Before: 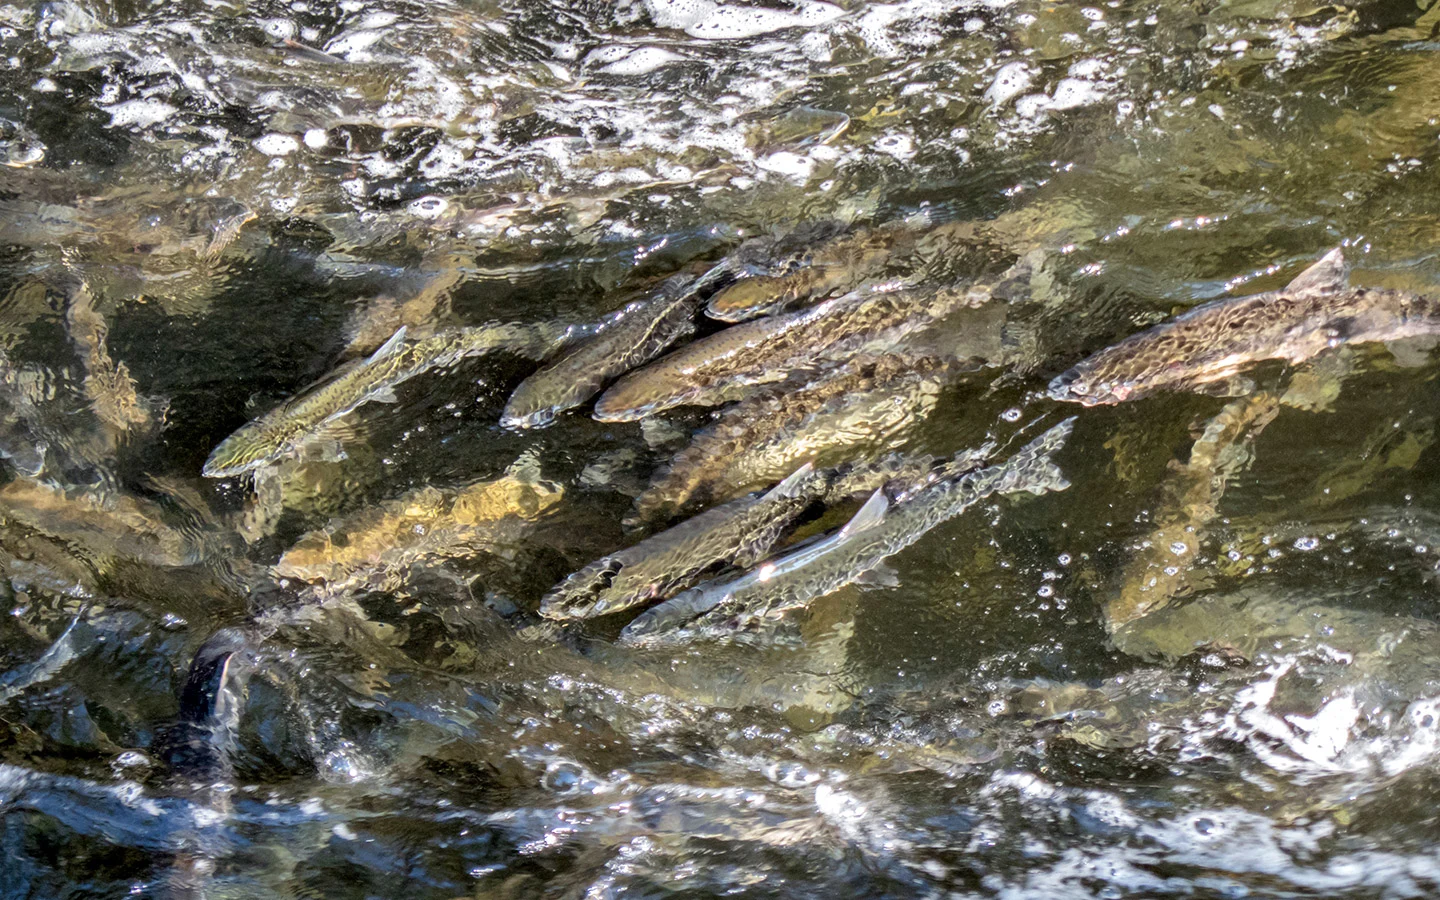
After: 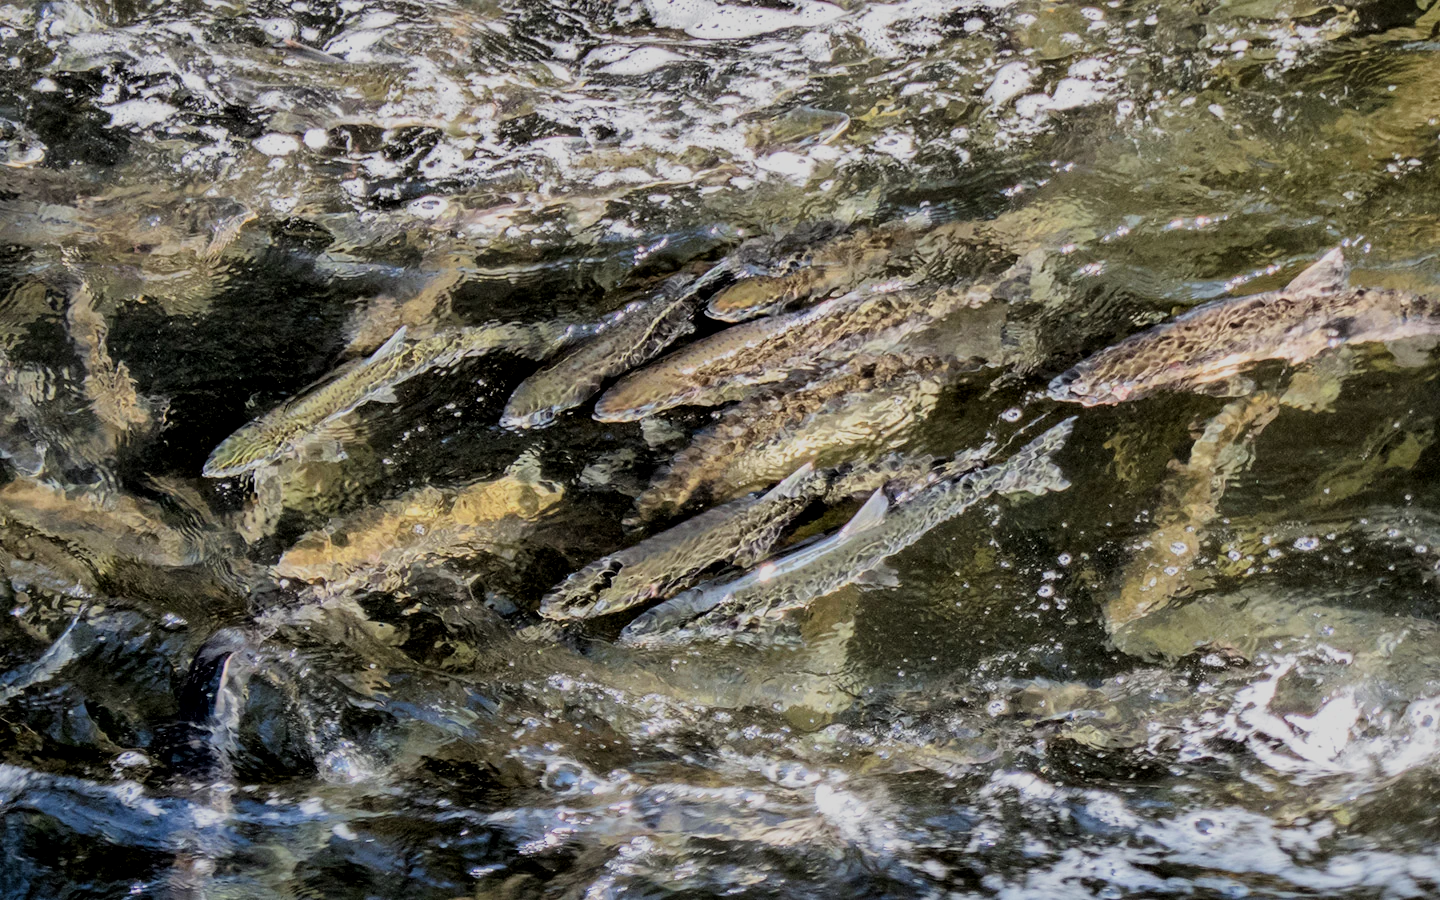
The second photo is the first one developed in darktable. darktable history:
local contrast: mode bilateral grid, contrast 20, coarseness 50, detail 120%, midtone range 0.2
tone equalizer: on, module defaults
color balance rgb: contrast -30%
filmic rgb: black relative exposure -5 EV, white relative exposure 3.5 EV, hardness 3.19, contrast 1.5, highlights saturation mix -50%
